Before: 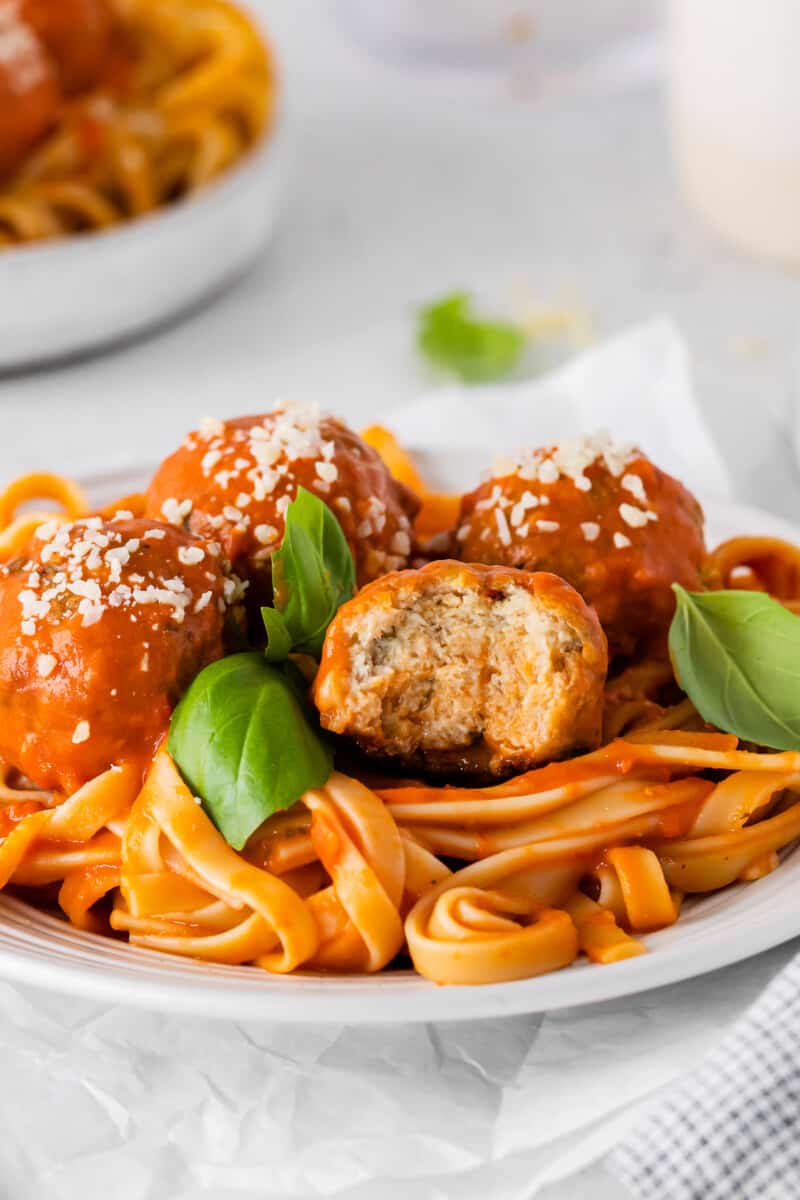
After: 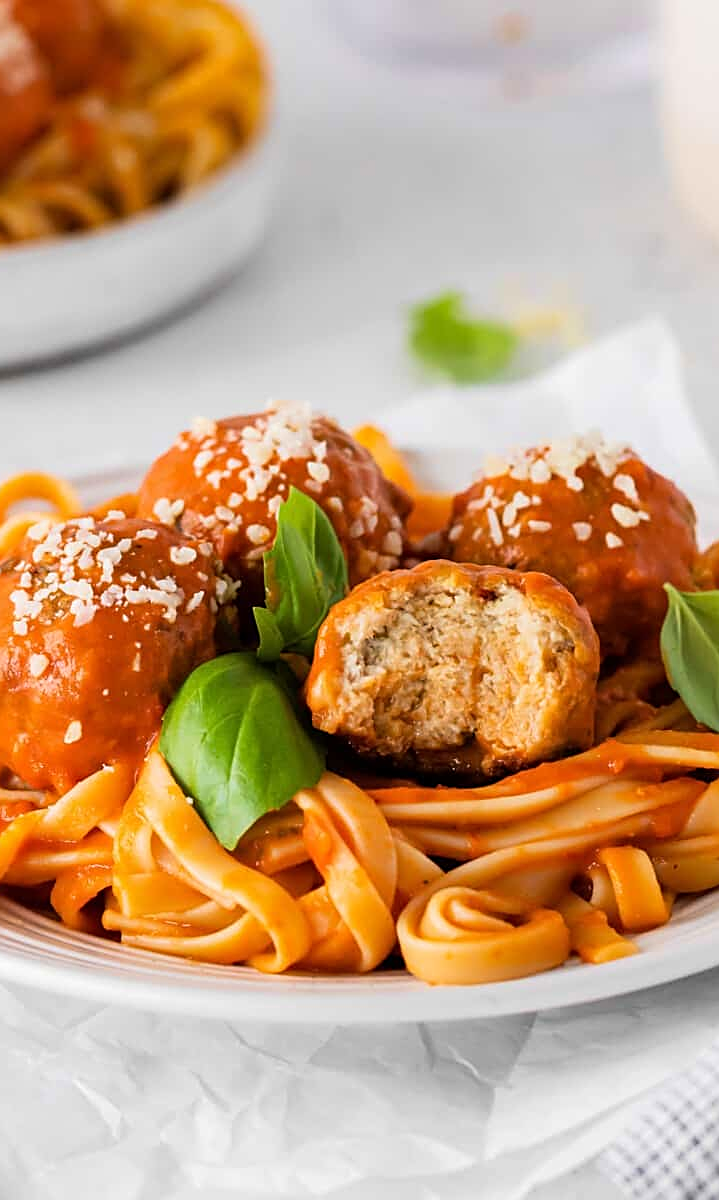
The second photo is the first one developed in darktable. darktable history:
crop and rotate: left 1.089%, right 8.972%
sharpen: on, module defaults
velvia: strength 17.51%
